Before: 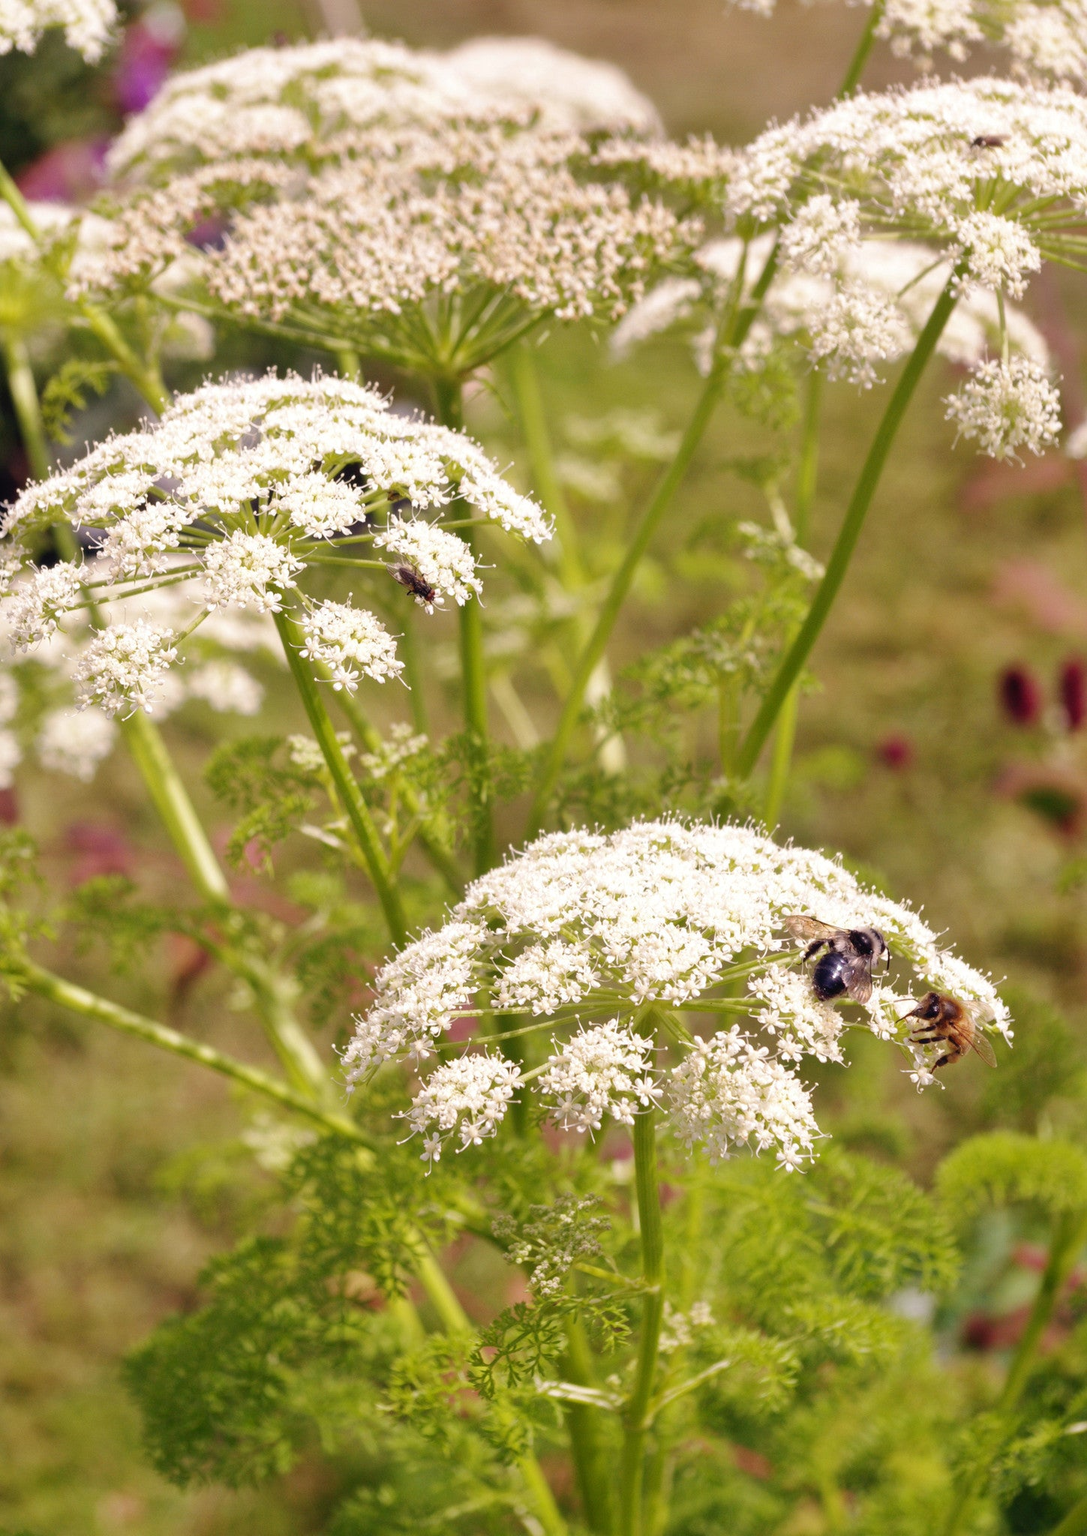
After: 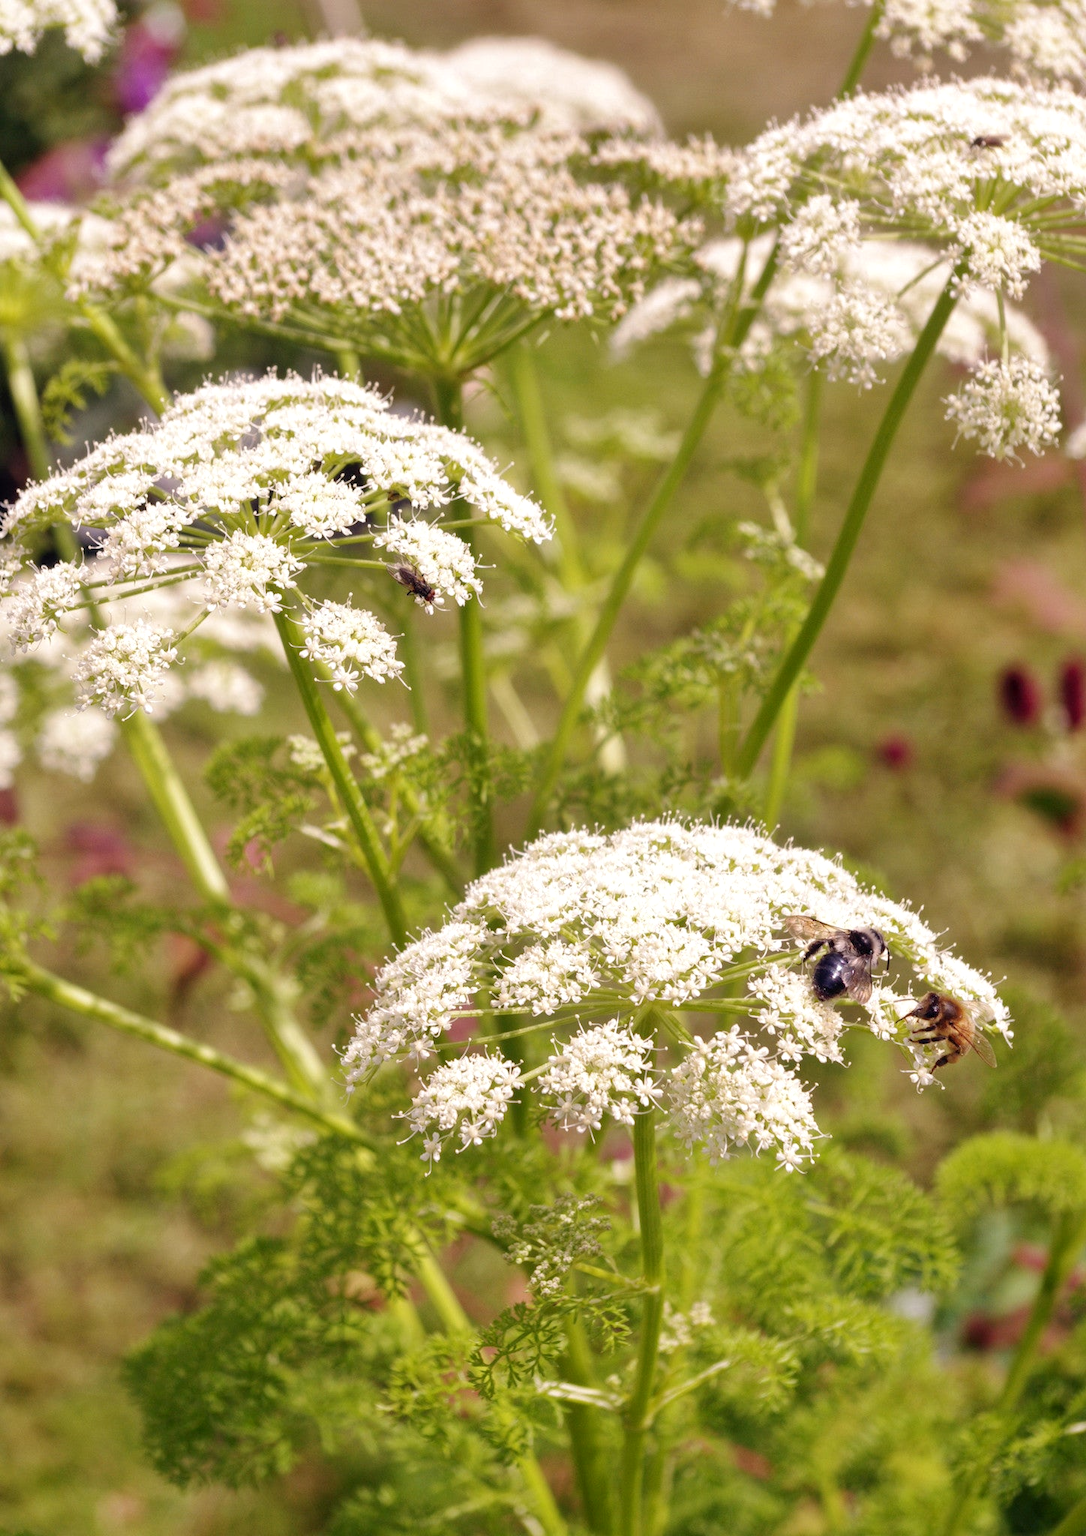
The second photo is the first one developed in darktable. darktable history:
local contrast: highlights 101%, shadows 100%, detail 120%, midtone range 0.2
